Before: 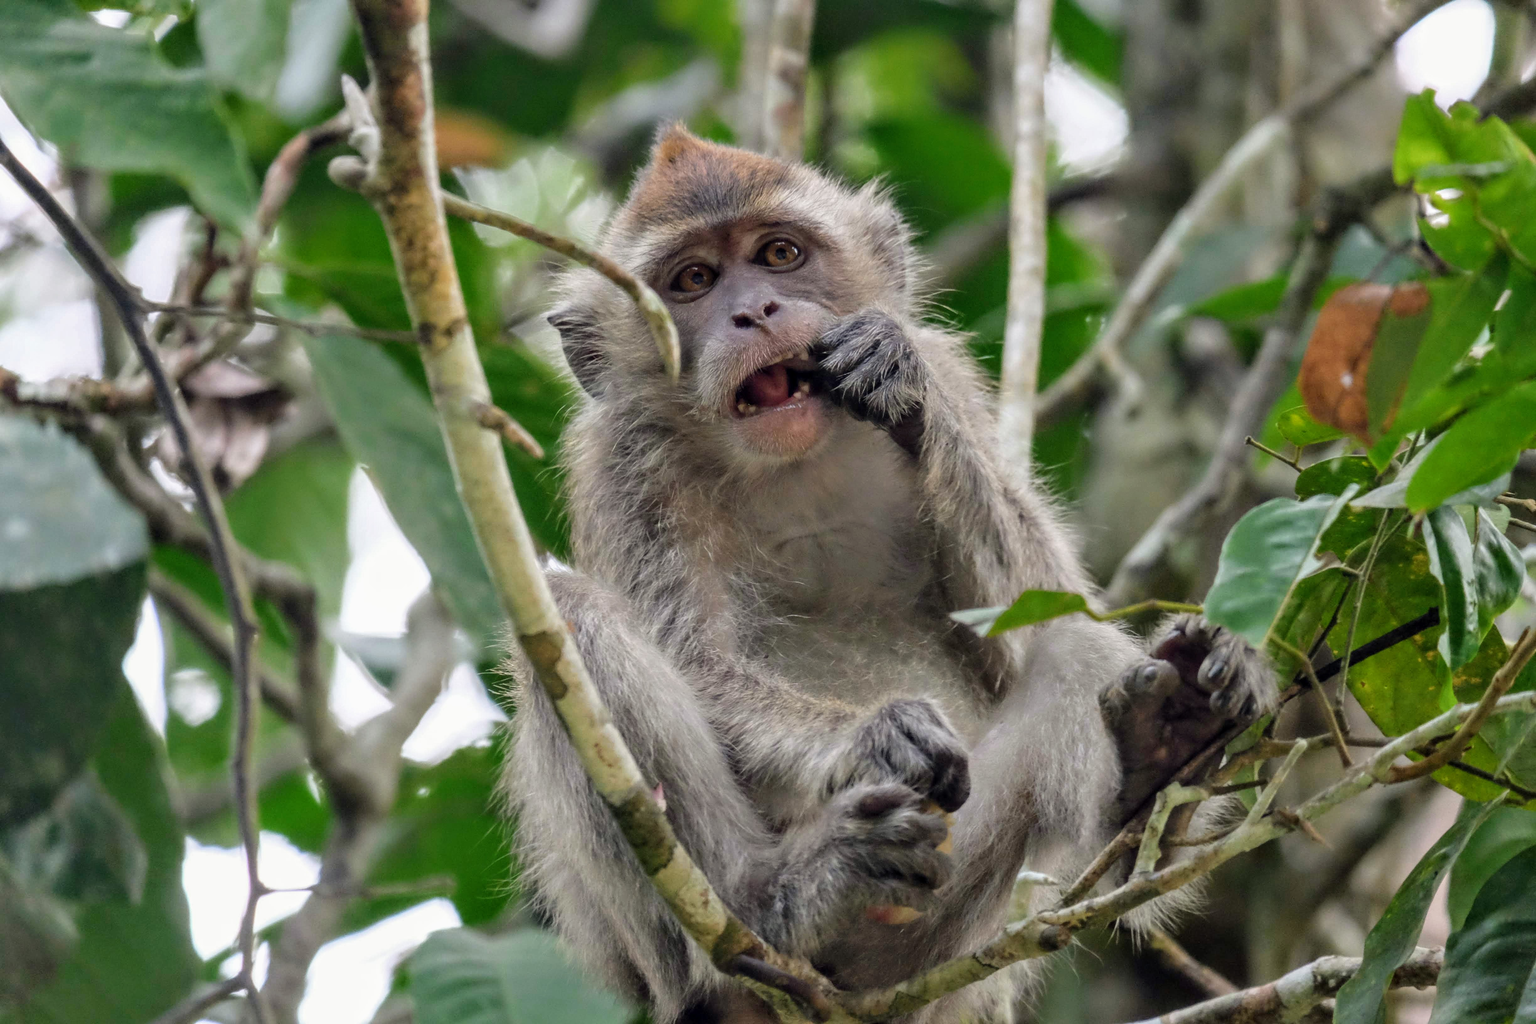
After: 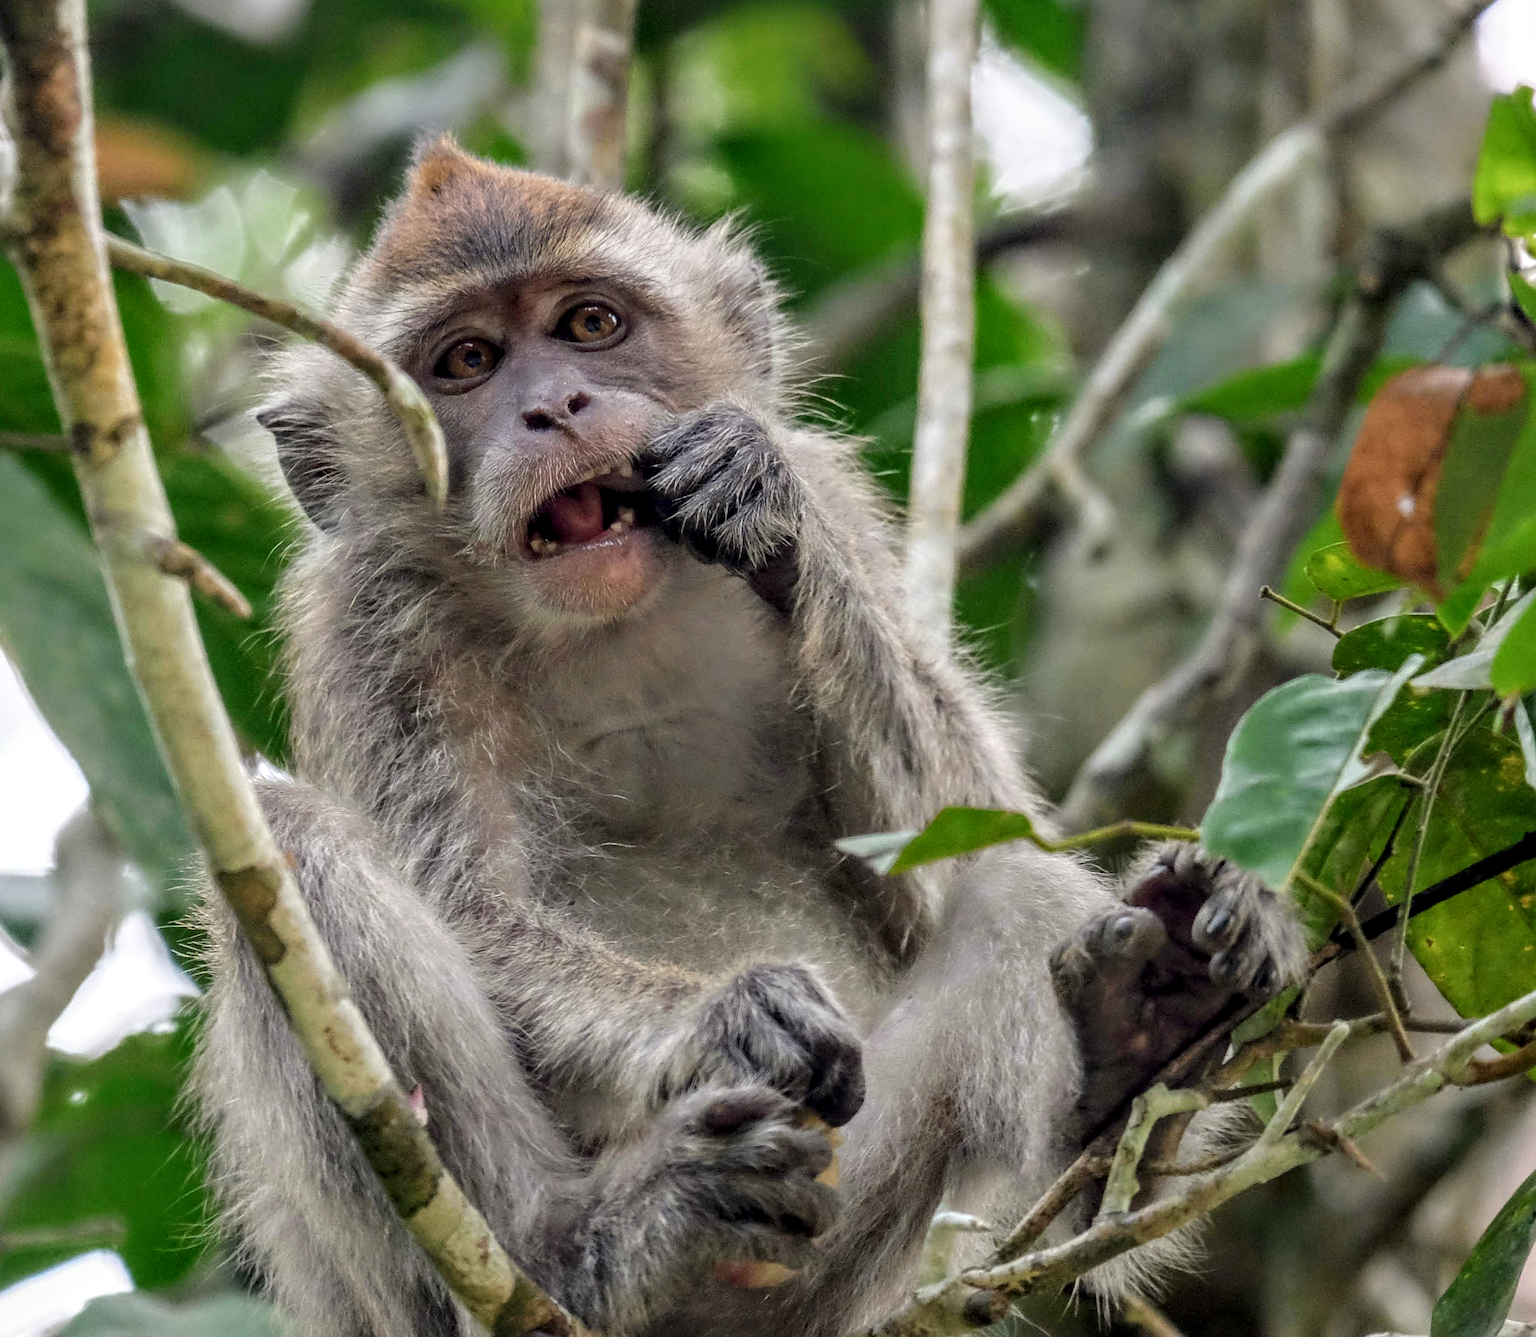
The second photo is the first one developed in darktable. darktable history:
local contrast: on, module defaults
crop and rotate: left 24.034%, top 2.838%, right 6.406%, bottom 6.299%
sharpen: on, module defaults
